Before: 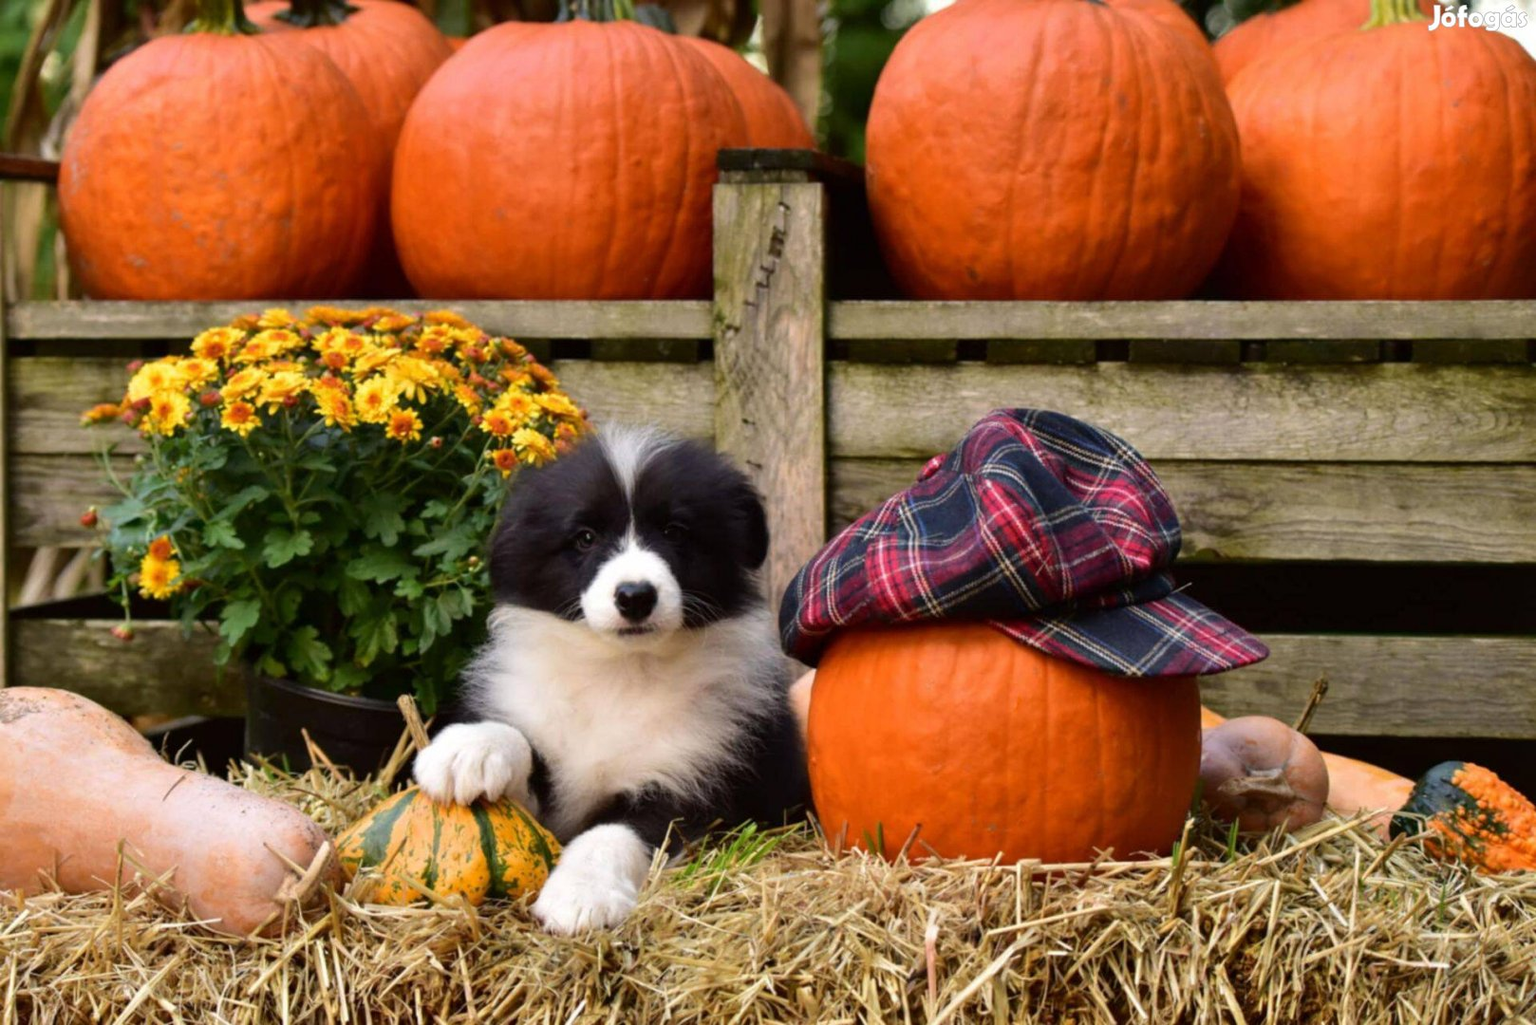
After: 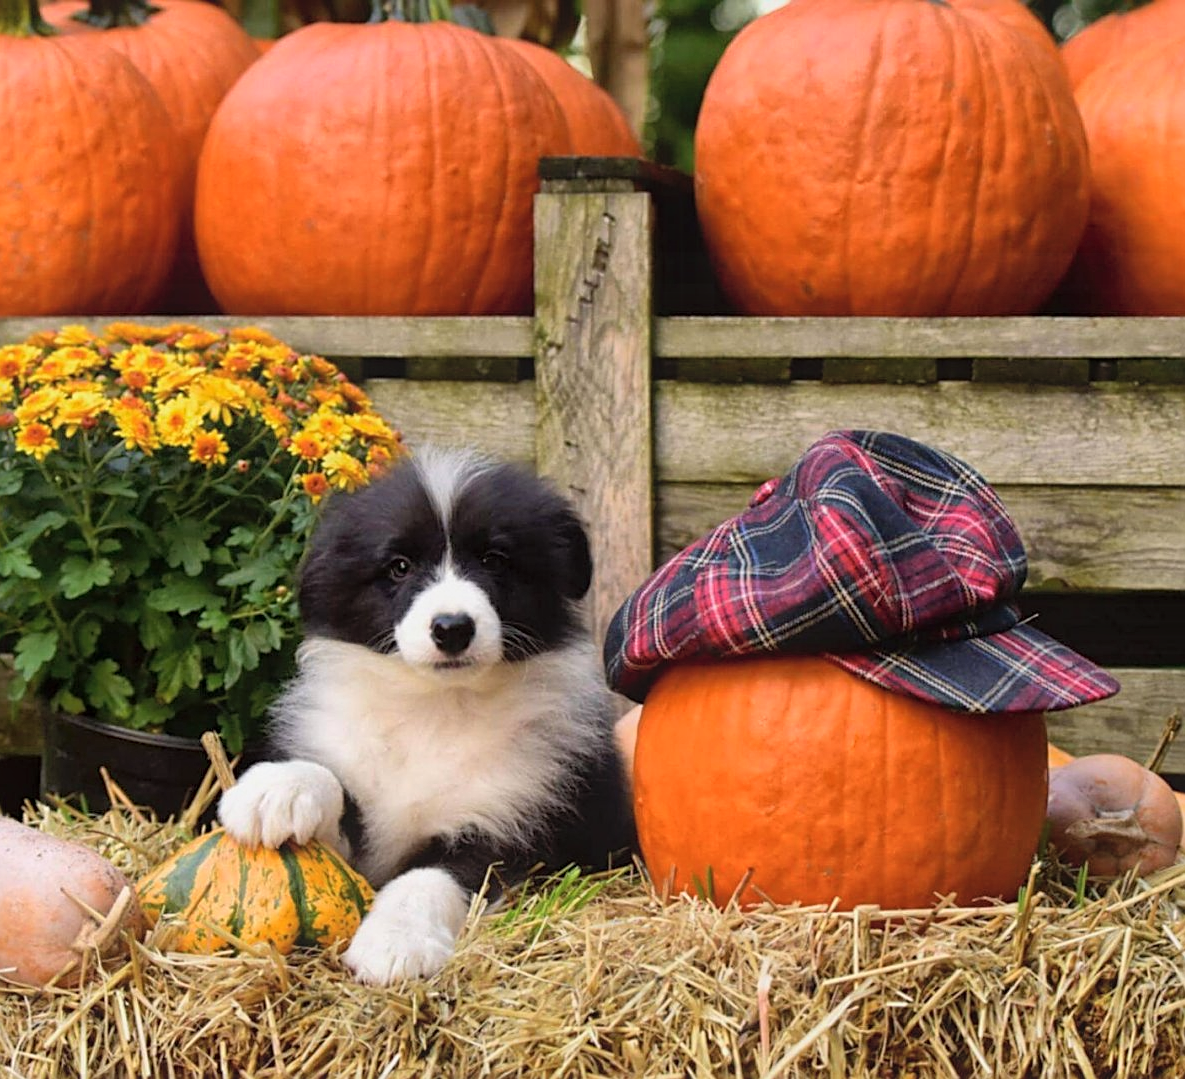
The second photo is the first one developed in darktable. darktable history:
contrast equalizer: y [[0.439, 0.44, 0.442, 0.457, 0.493, 0.498], [0.5 ×6], [0.5 ×6], [0 ×6], [0 ×6]], mix 0.59
sharpen: on, module defaults
global tonemap: drago (1, 100), detail 1
crop: left 13.443%, right 13.31%
